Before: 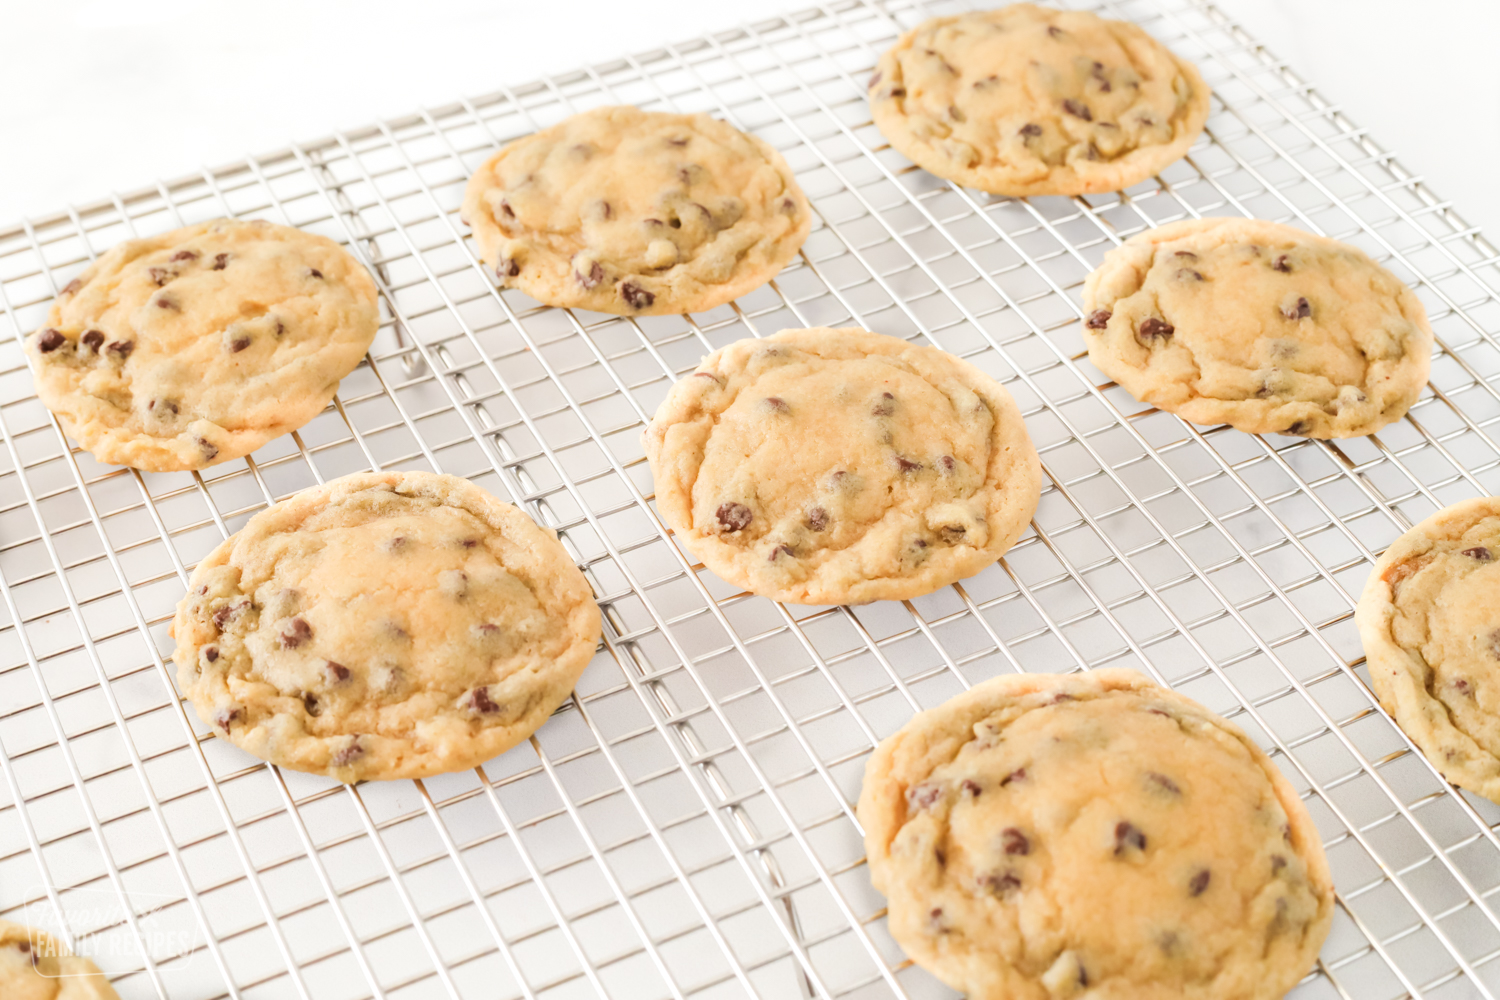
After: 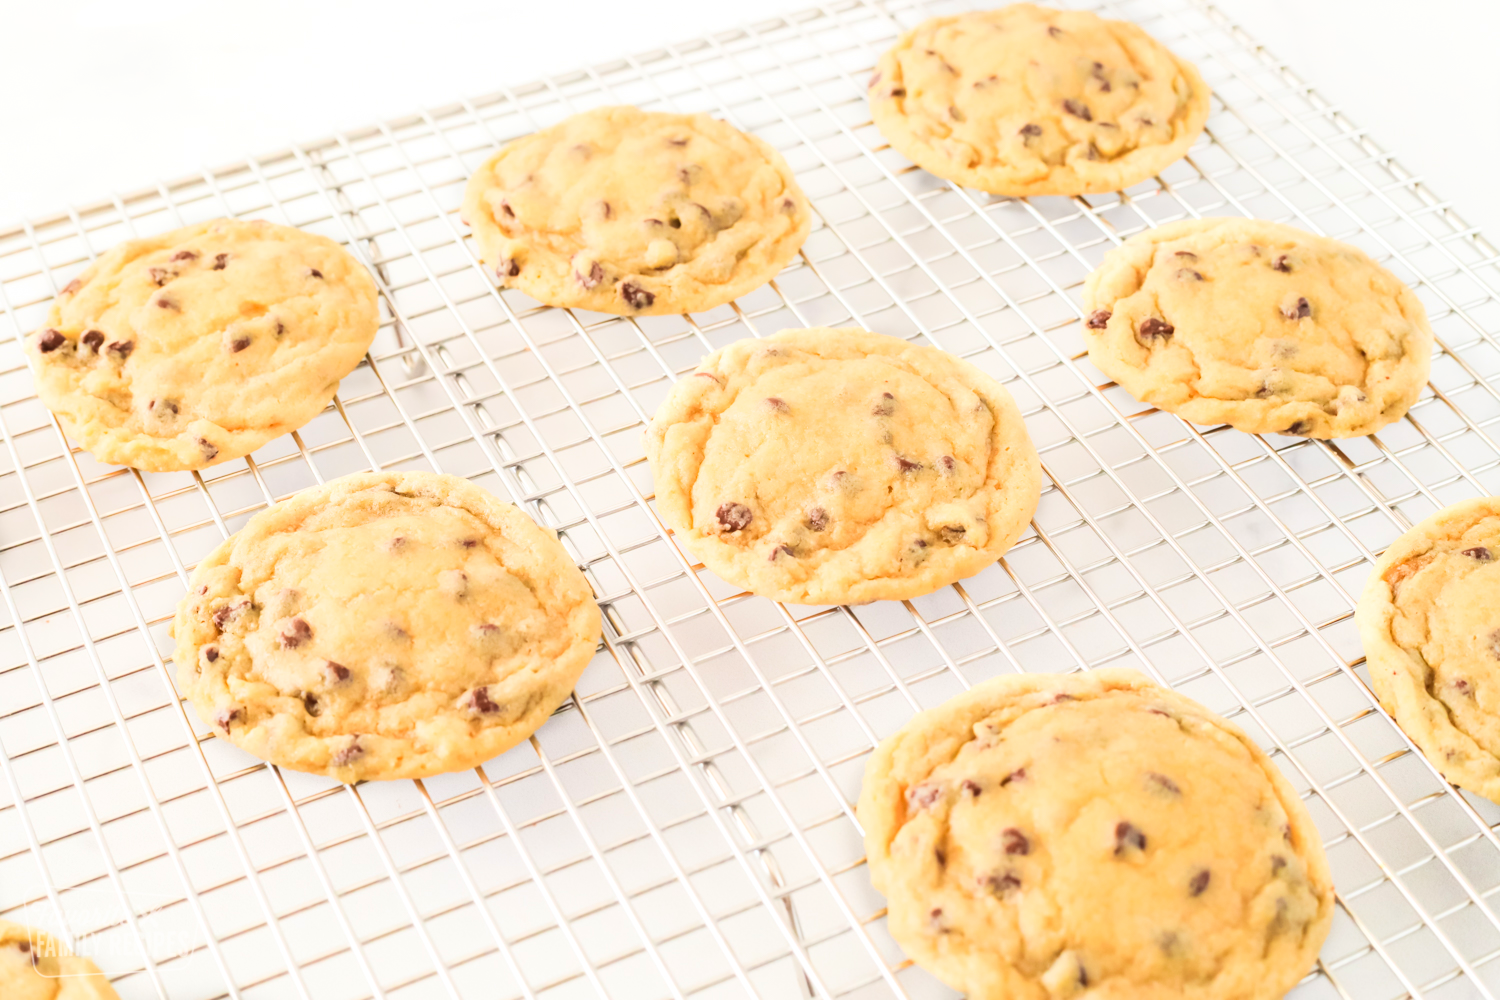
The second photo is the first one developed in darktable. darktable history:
contrast brightness saturation: contrast 0.199, brightness 0.165, saturation 0.226
